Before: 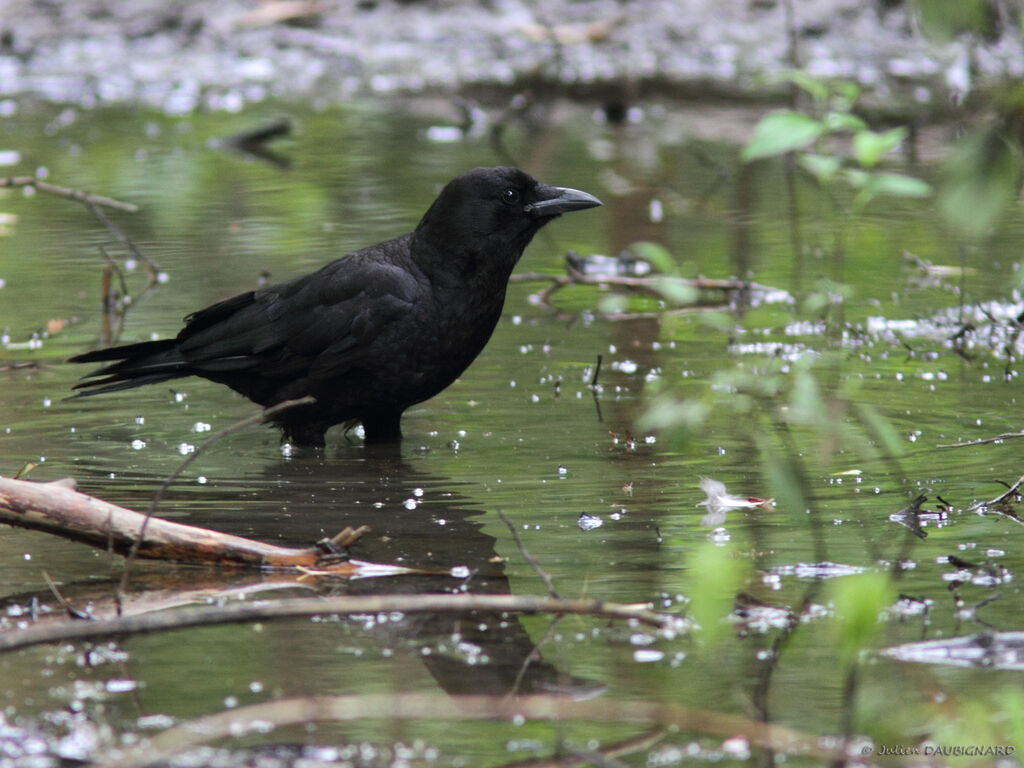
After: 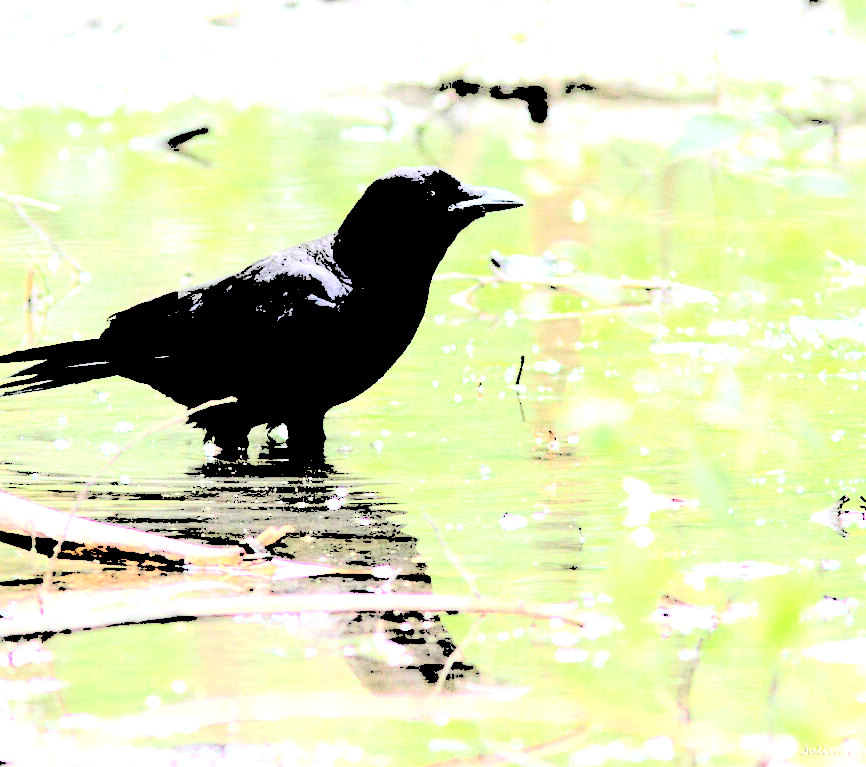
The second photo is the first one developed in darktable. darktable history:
crop: left 7.552%, right 7.82%
exposure: compensate exposure bias true, compensate highlight preservation false
levels: levels [0.246, 0.256, 0.506]
tone curve: curves: ch0 [(0, 0) (0.003, 0.048) (0.011, 0.055) (0.025, 0.065) (0.044, 0.089) (0.069, 0.111) (0.1, 0.132) (0.136, 0.163) (0.177, 0.21) (0.224, 0.259) (0.277, 0.323) (0.335, 0.385) (0.399, 0.442) (0.468, 0.508) (0.543, 0.578) (0.623, 0.648) (0.709, 0.716) (0.801, 0.781) (0.898, 0.845) (1, 1)], color space Lab, independent channels, preserve colors none
